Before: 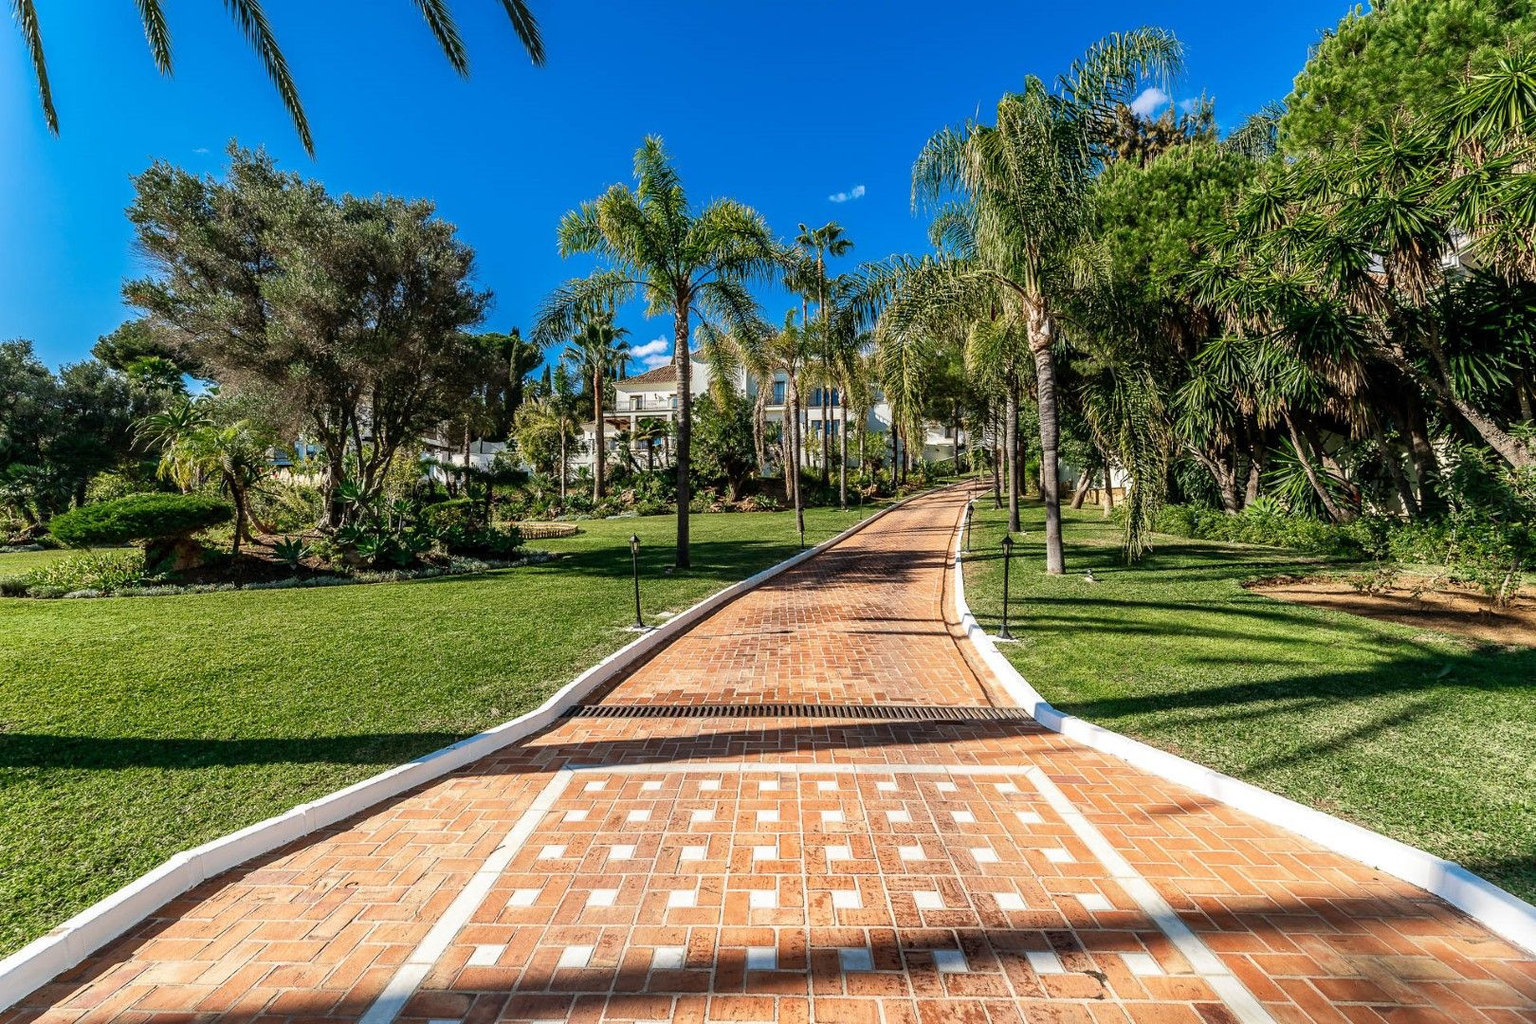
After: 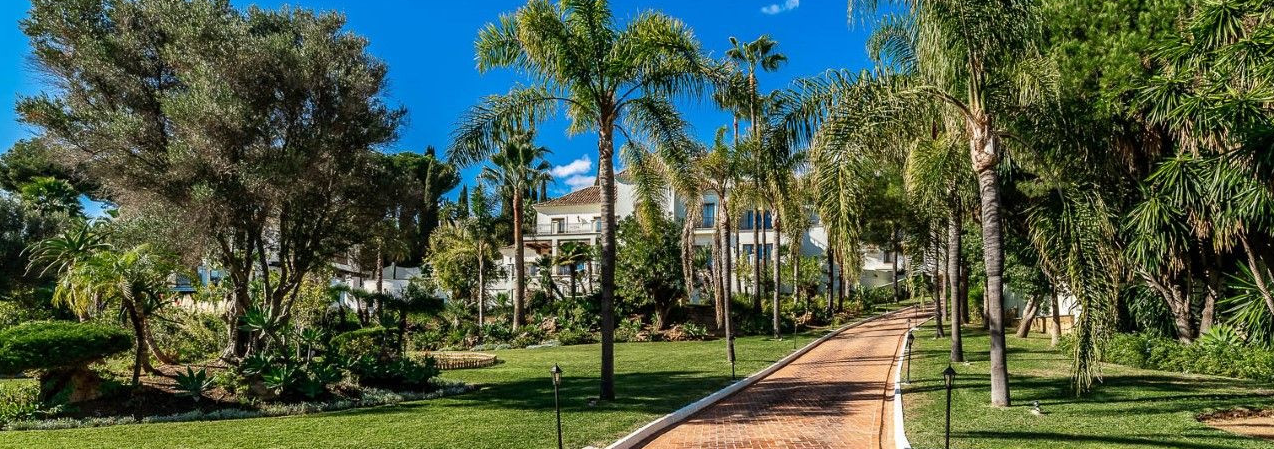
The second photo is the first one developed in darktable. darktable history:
crop: left 7.002%, top 18.498%, right 14.299%, bottom 39.915%
